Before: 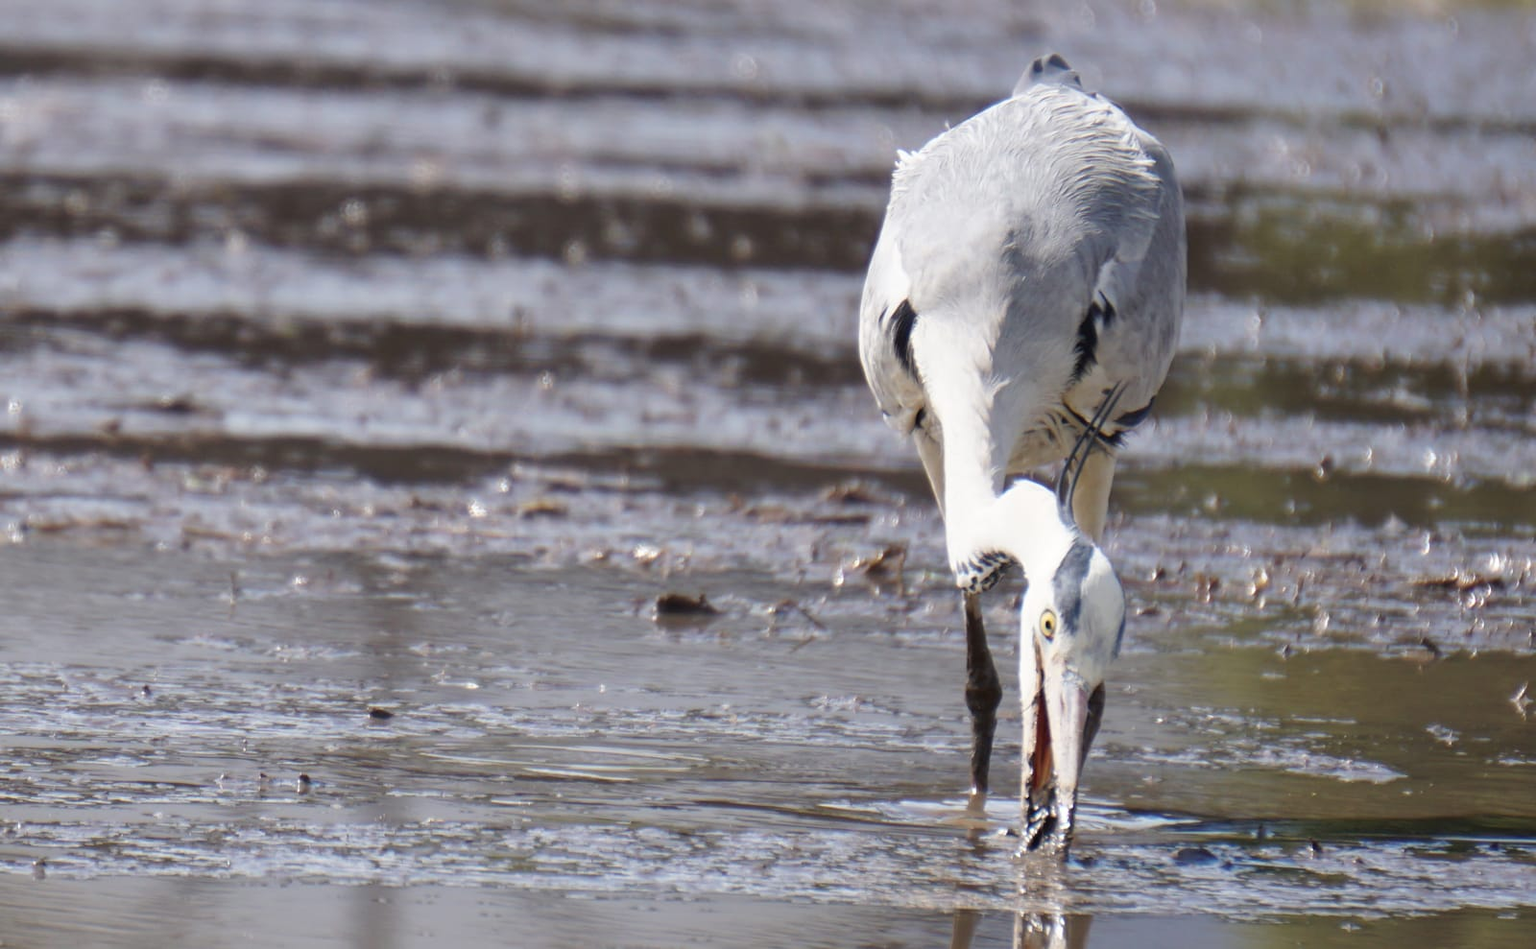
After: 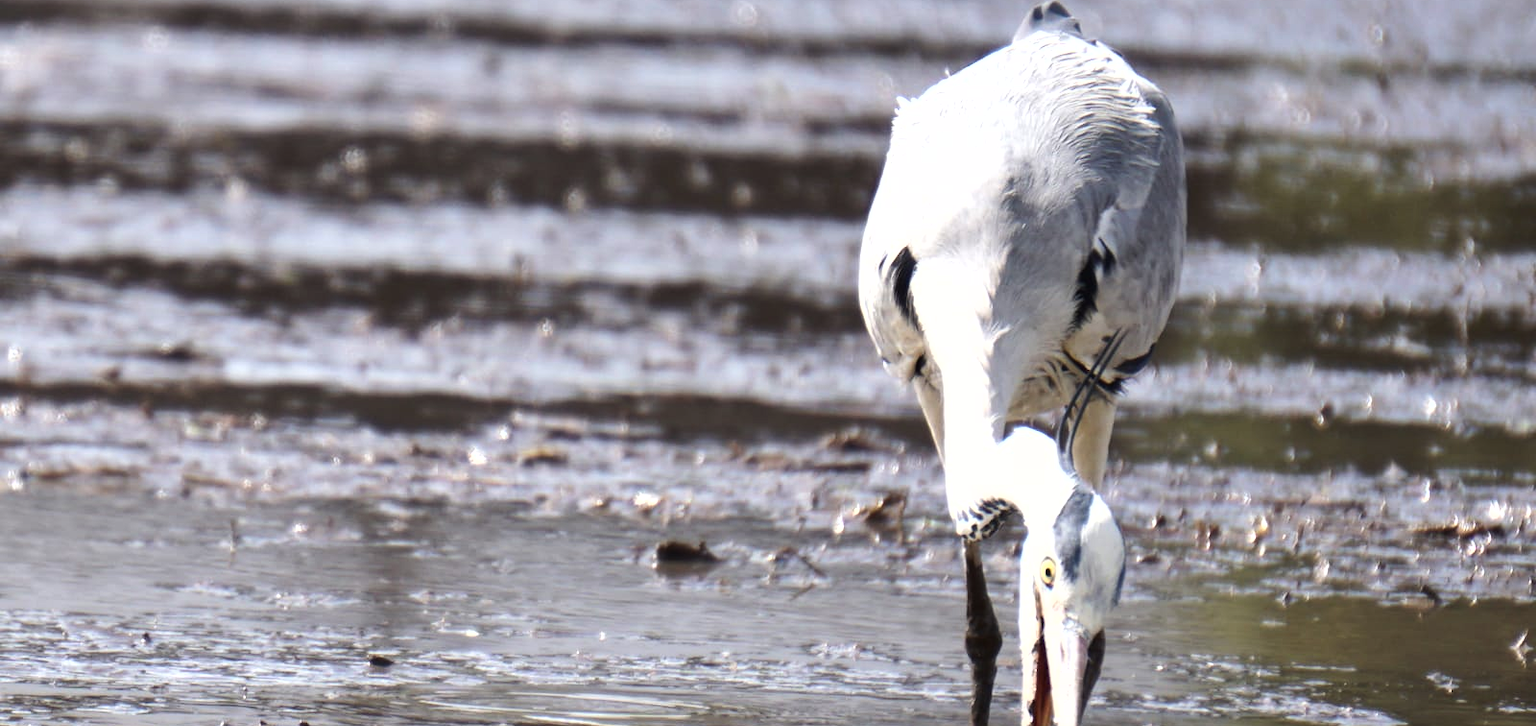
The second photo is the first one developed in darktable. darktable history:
crop: top 5.578%, bottom 17.877%
tone equalizer: -8 EV -0.737 EV, -7 EV -0.701 EV, -6 EV -0.576 EV, -5 EV -0.361 EV, -3 EV 0.396 EV, -2 EV 0.6 EV, -1 EV 0.688 EV, +0 EV 0.728 EV, edges refinement/feathering 500, mask exposure compensation -1.57 EV, preserve details no
shadows and highlights: shadows 29.38, highlights -29.49, low approximation 0.01, soften with gaussian
